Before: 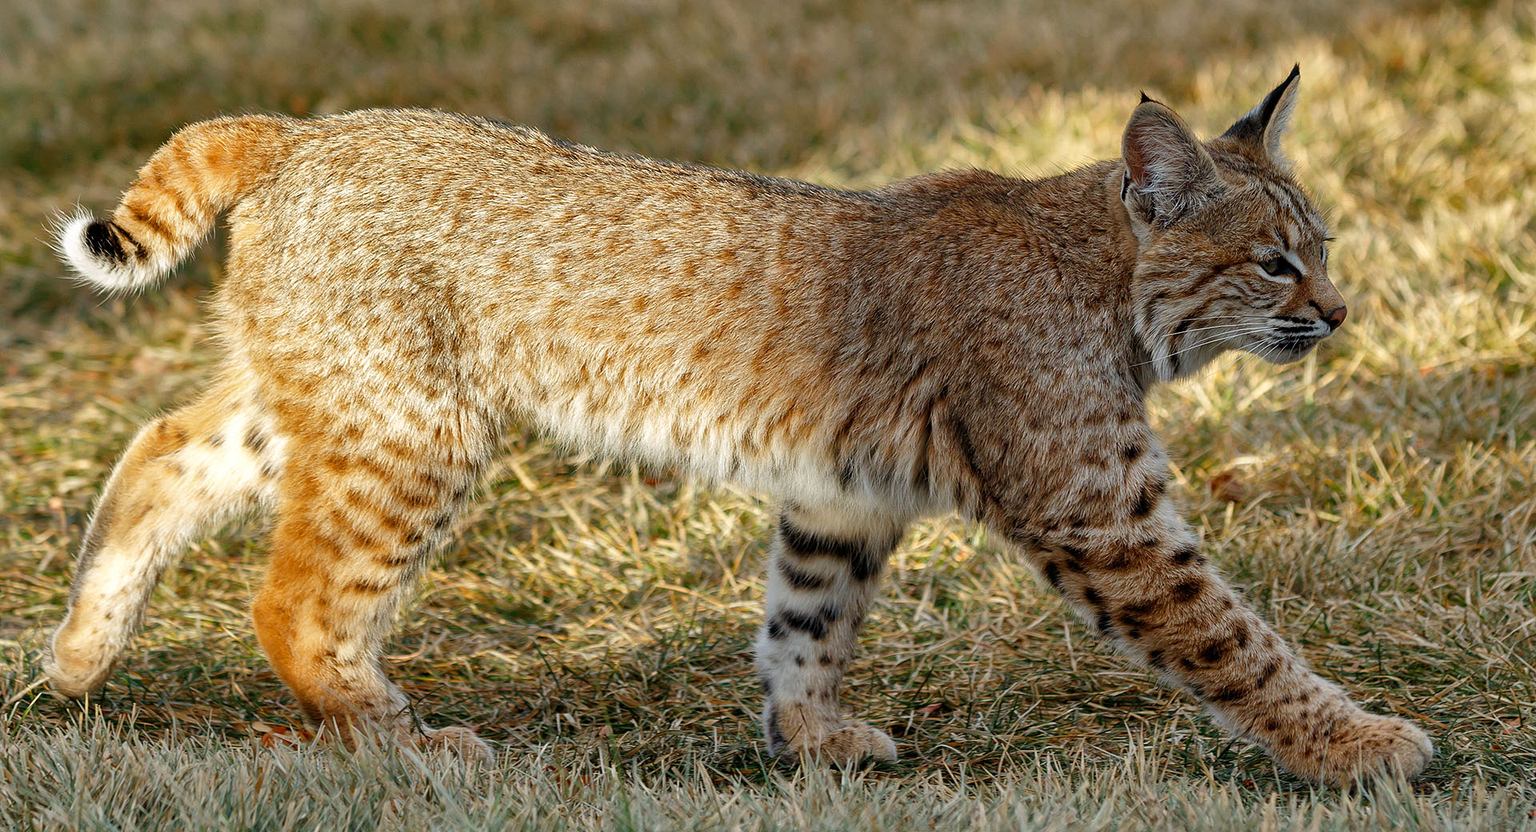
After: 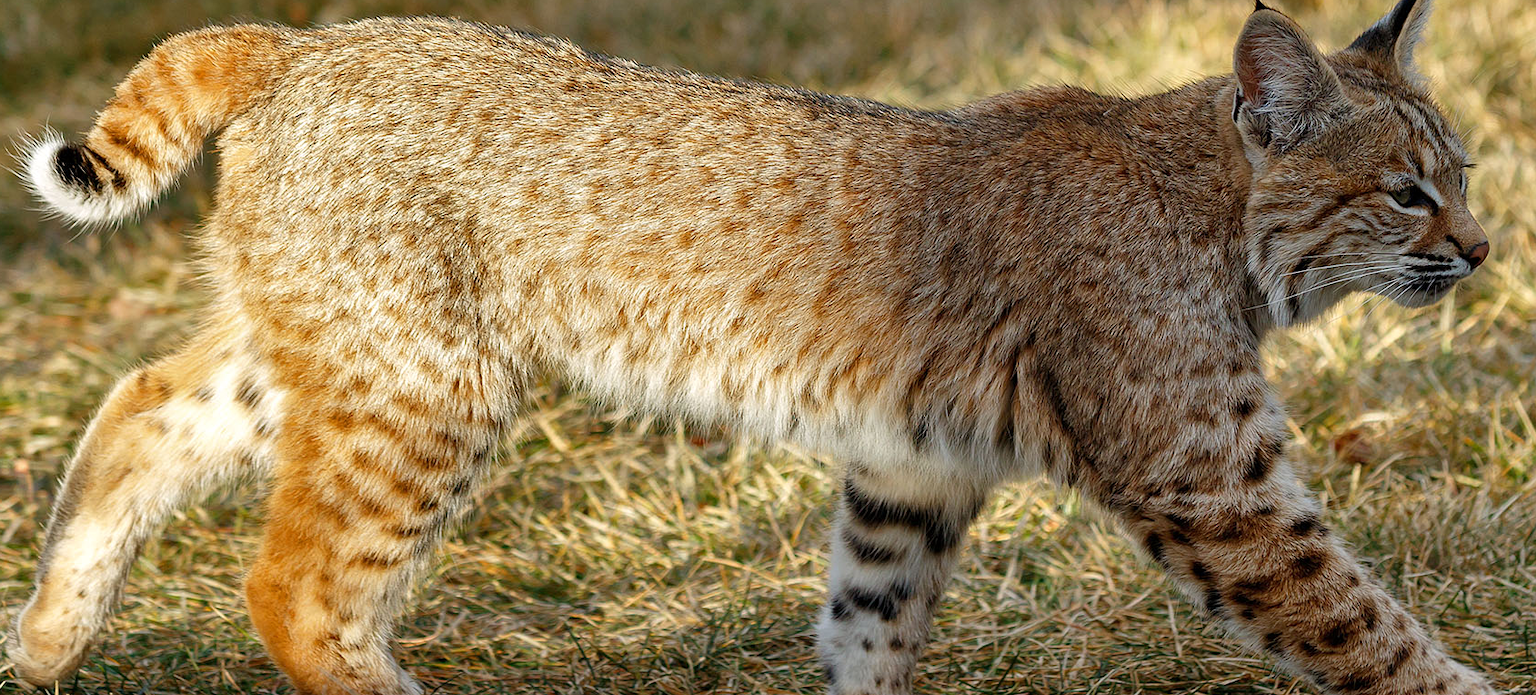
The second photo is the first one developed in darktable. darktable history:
tone equalizer: on, module defaults
crop and rotate: left 2.425%, top 11.305%, right 9.6%, bottom 15.08%
